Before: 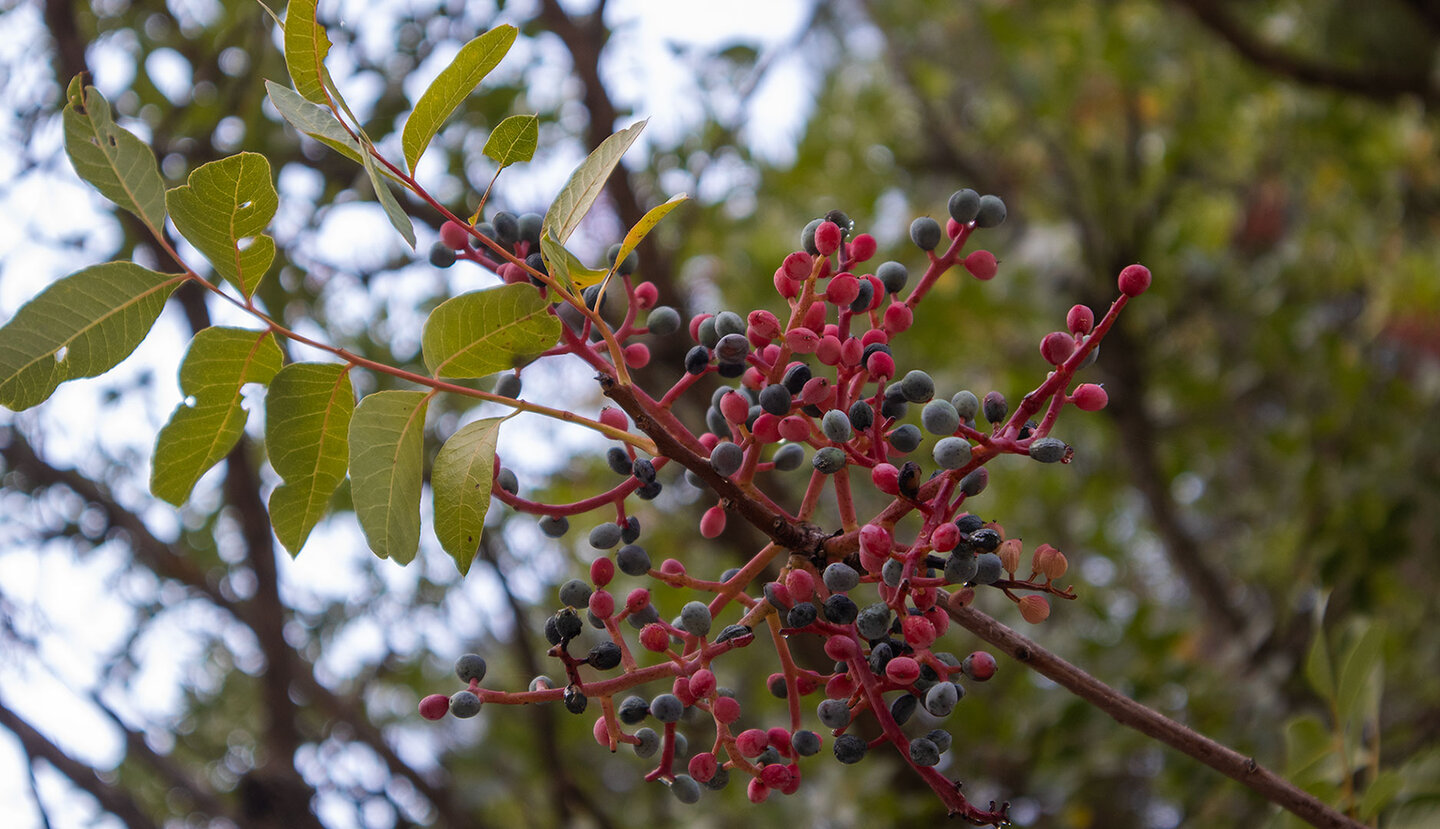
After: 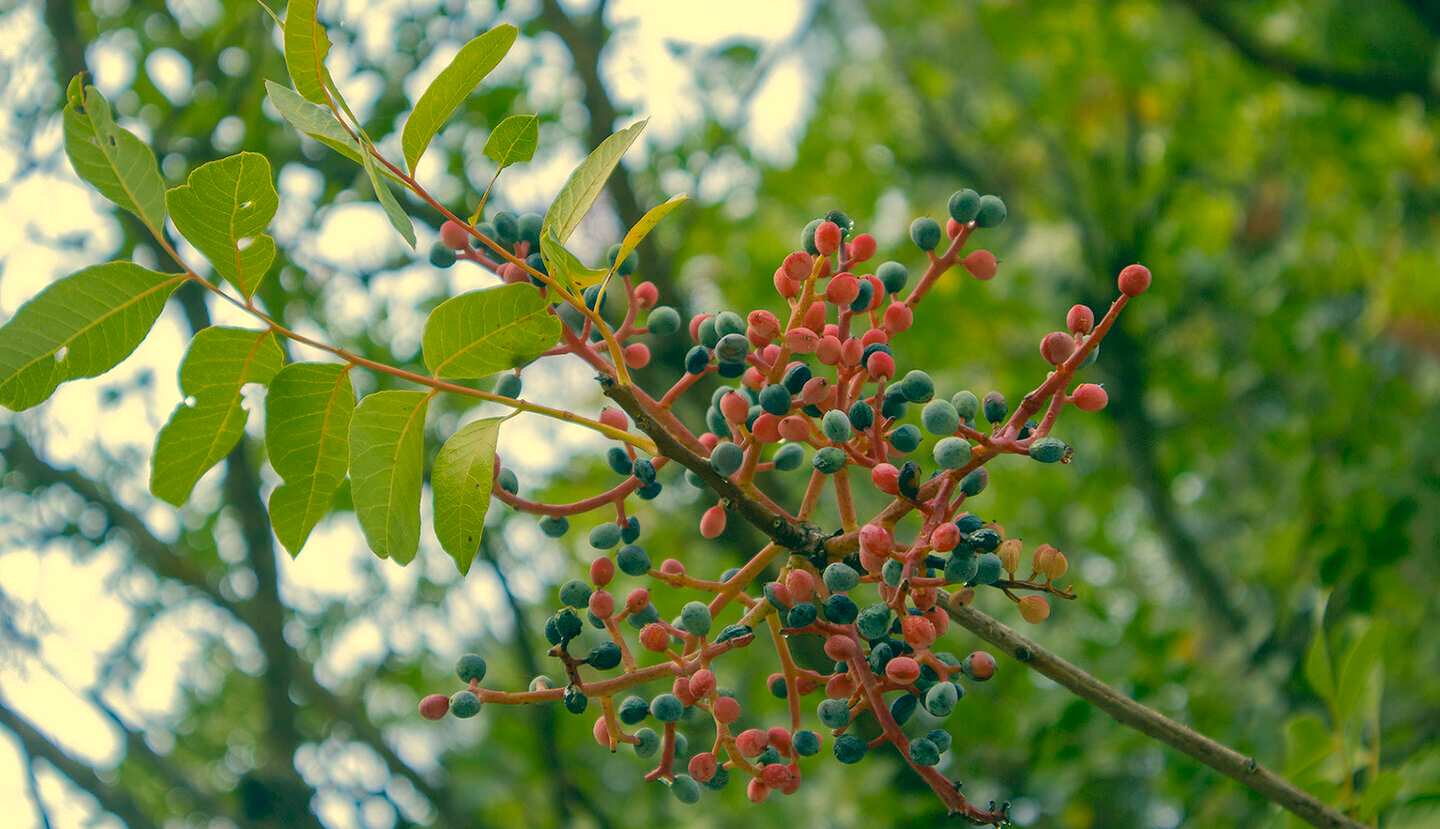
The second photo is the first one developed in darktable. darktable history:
color correction: highlights a* 1.83, highlights b* 34.02, shadows a* -36.68, shadows b* -5.48
levels: levels [0, 0.43, 0.984]
shadows and highlights: shadows 40, highlights -60
